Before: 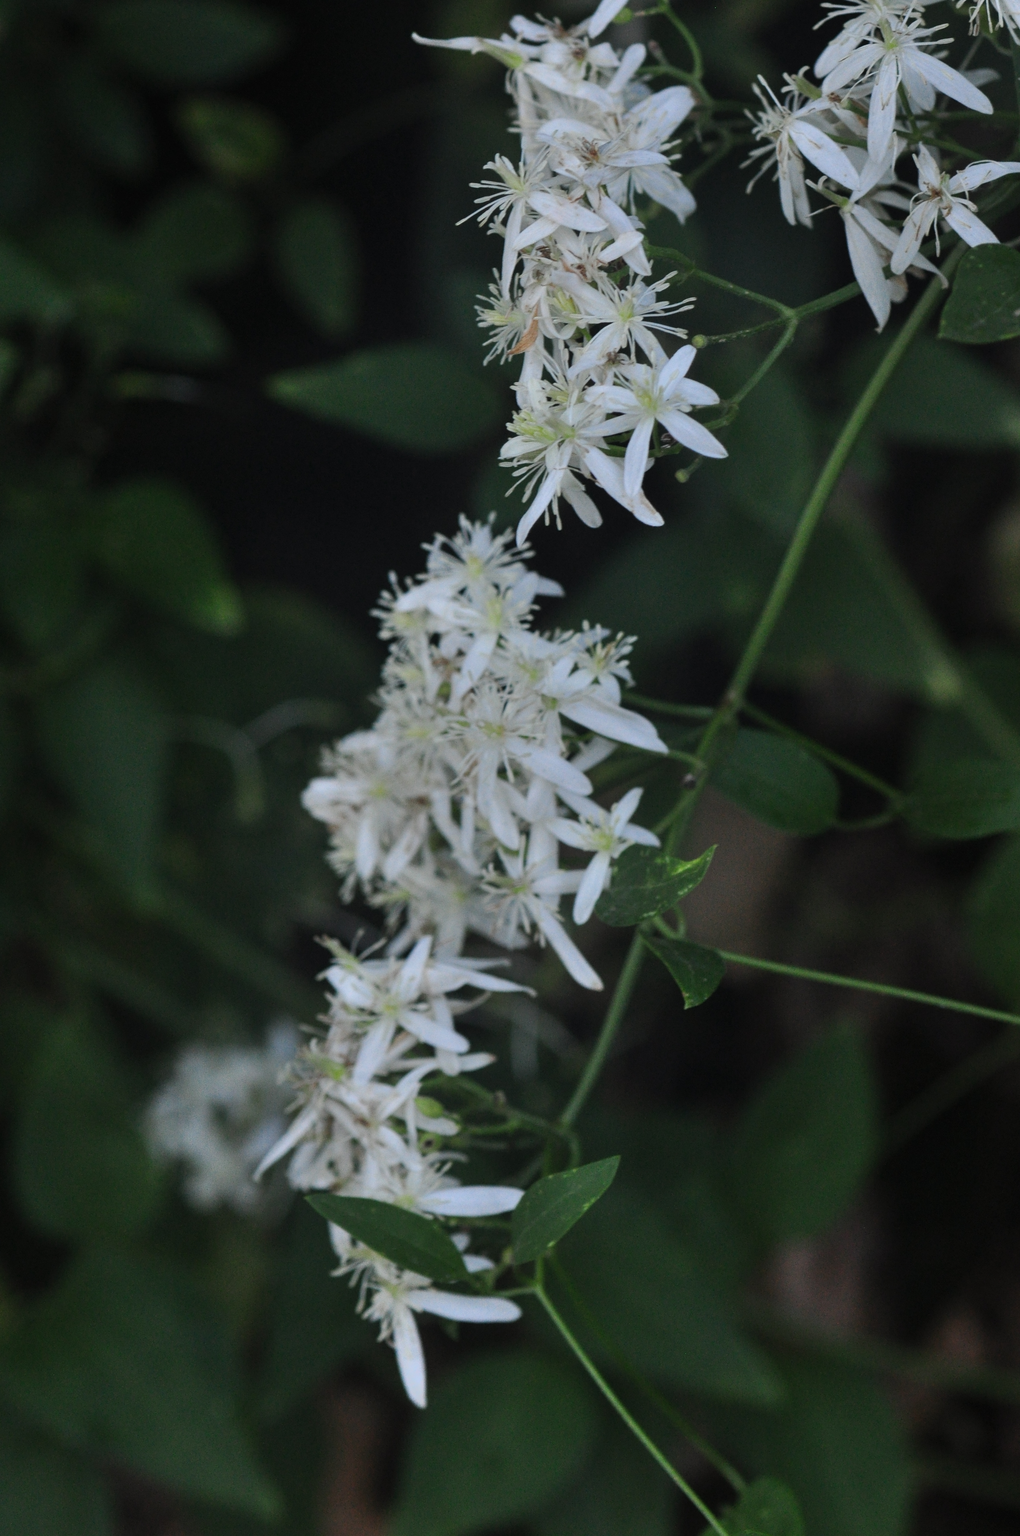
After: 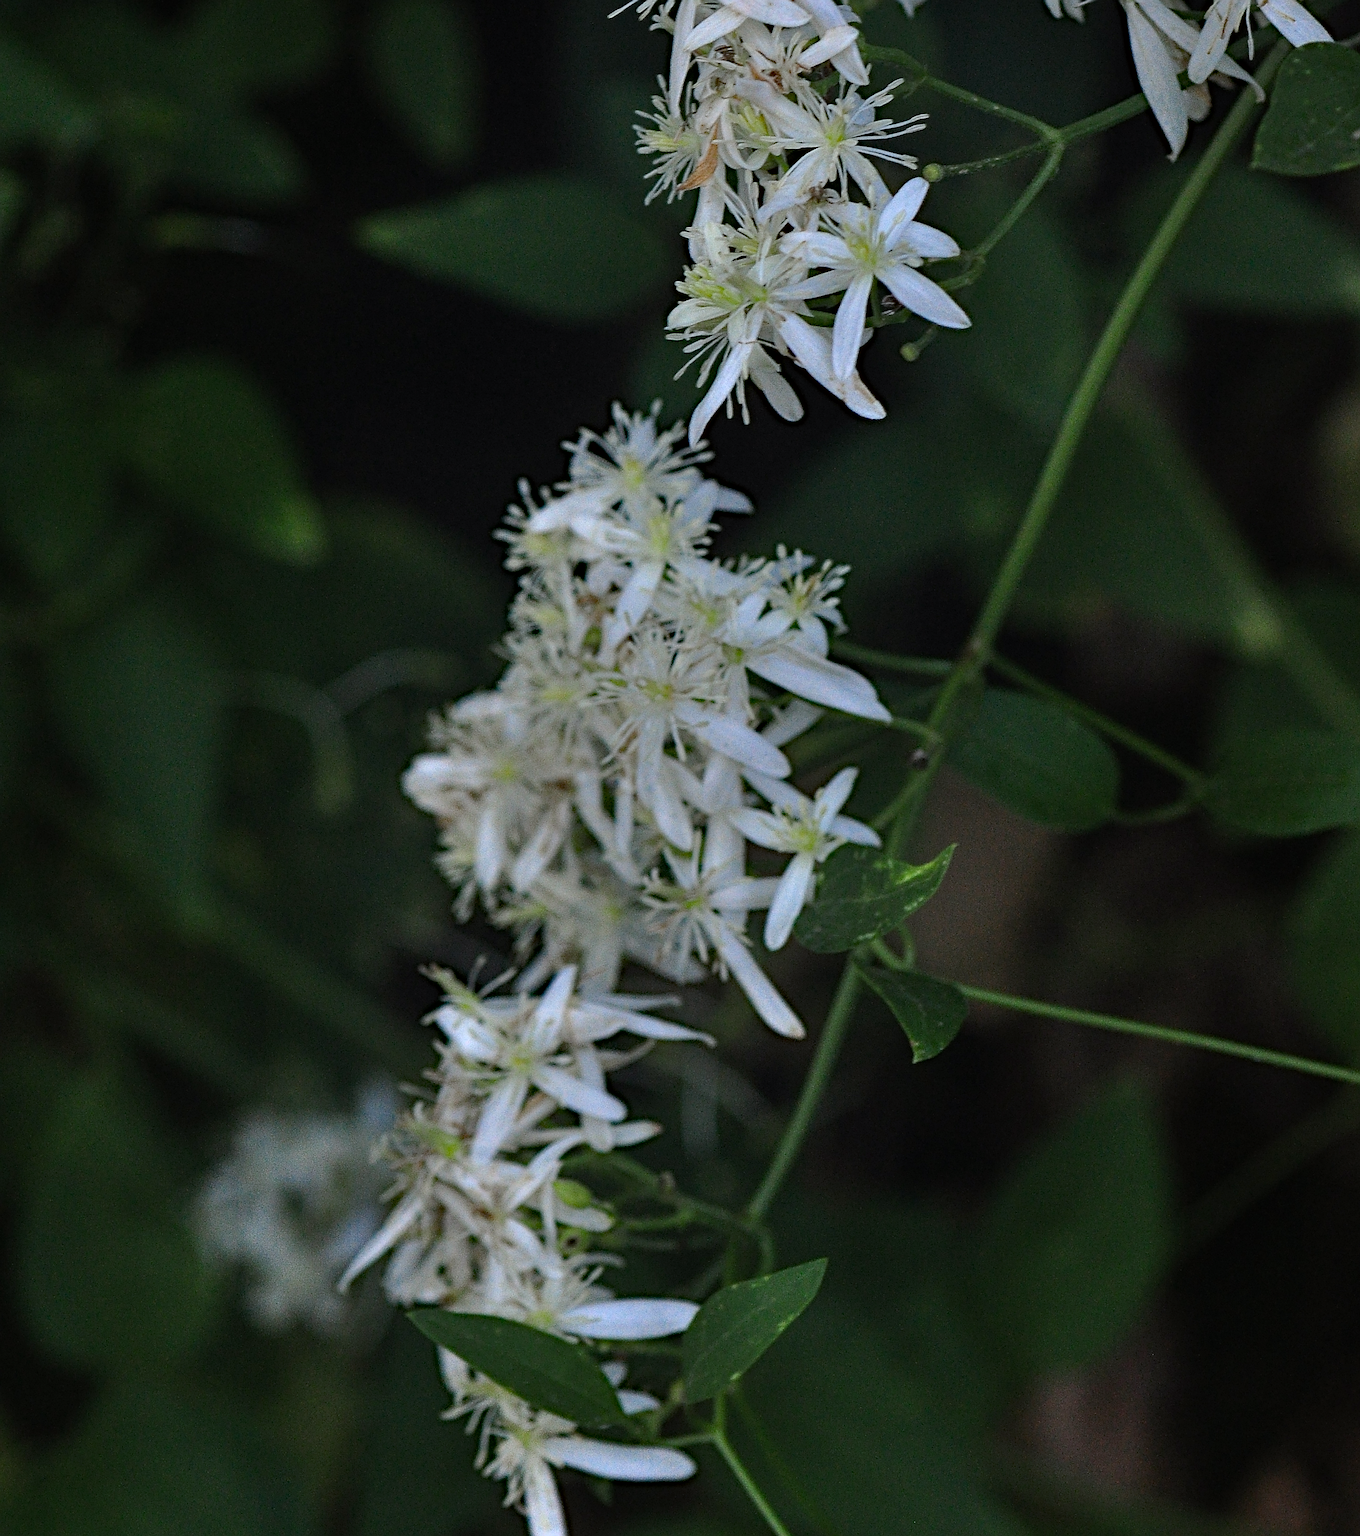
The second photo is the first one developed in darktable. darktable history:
white balance: red 0.98, blue 1.034
haze removal: strength 0.5, distance 0.43, compatibility mode true, adaptive false
crop: top 13.819%, bottom 11.169%
sharpen: radius 1.4, amount 1.25, threshold 0.7
bloom: size 9%, threshold 100%, strength 7%
contrast brightness saturation: saturation -0.05
